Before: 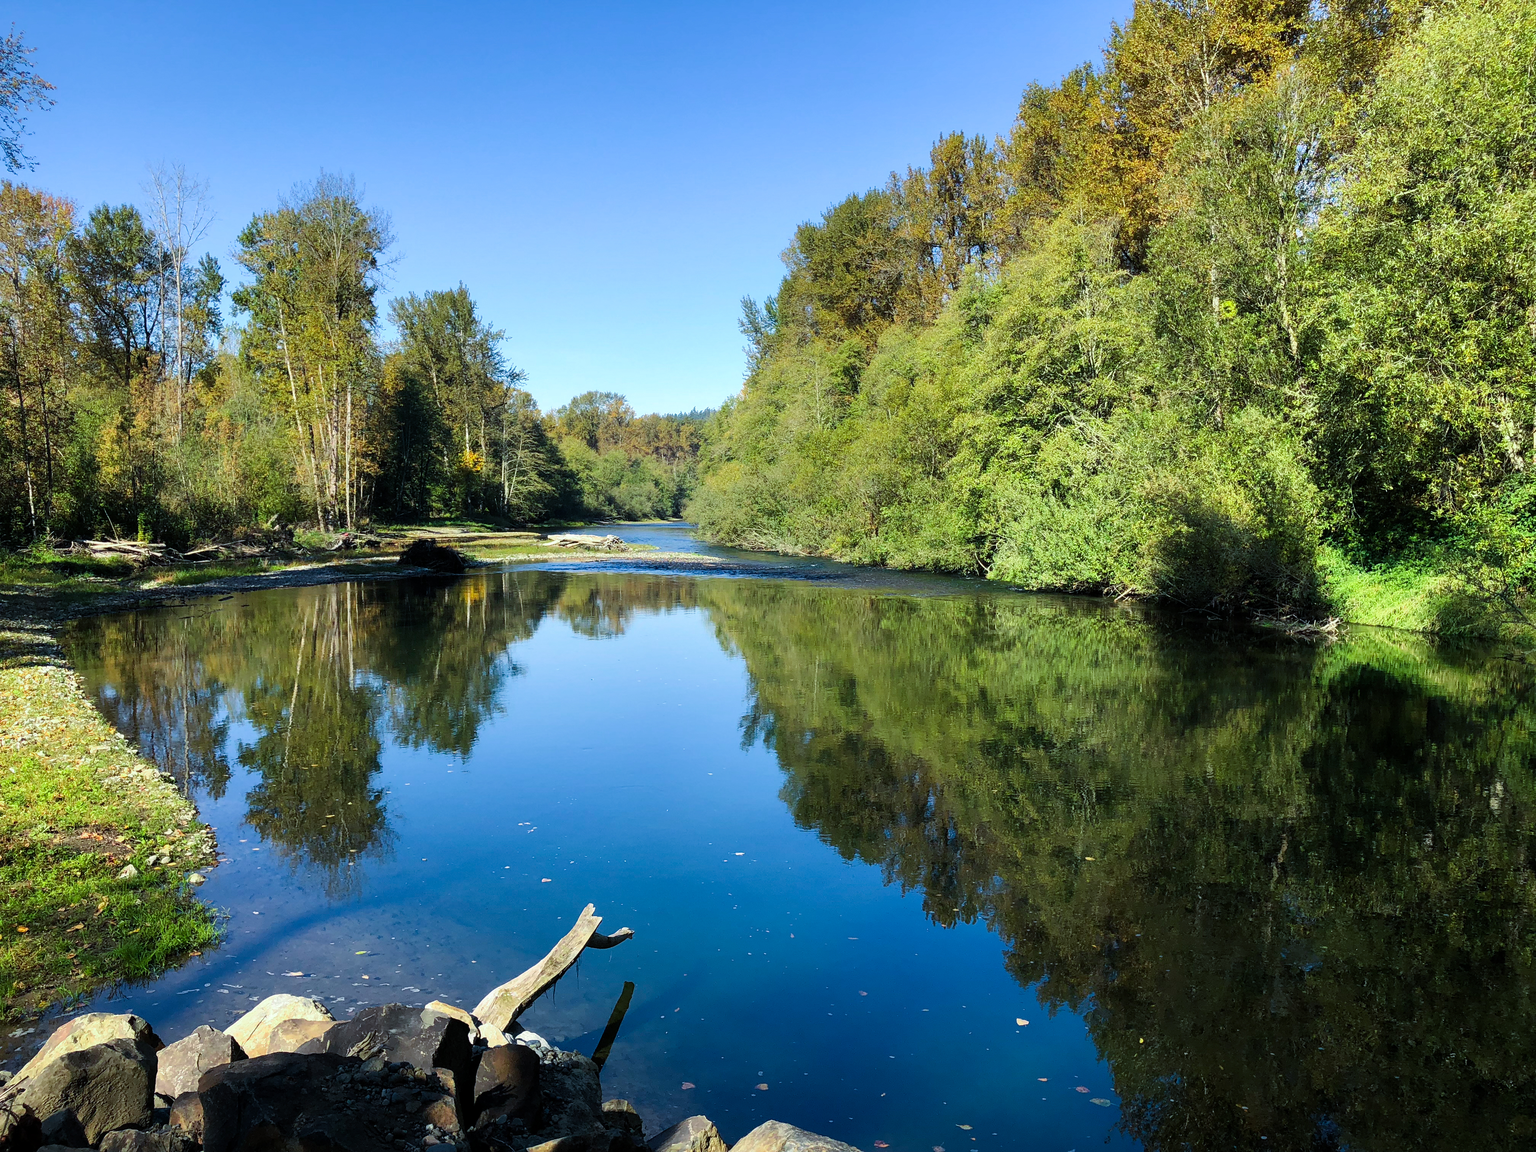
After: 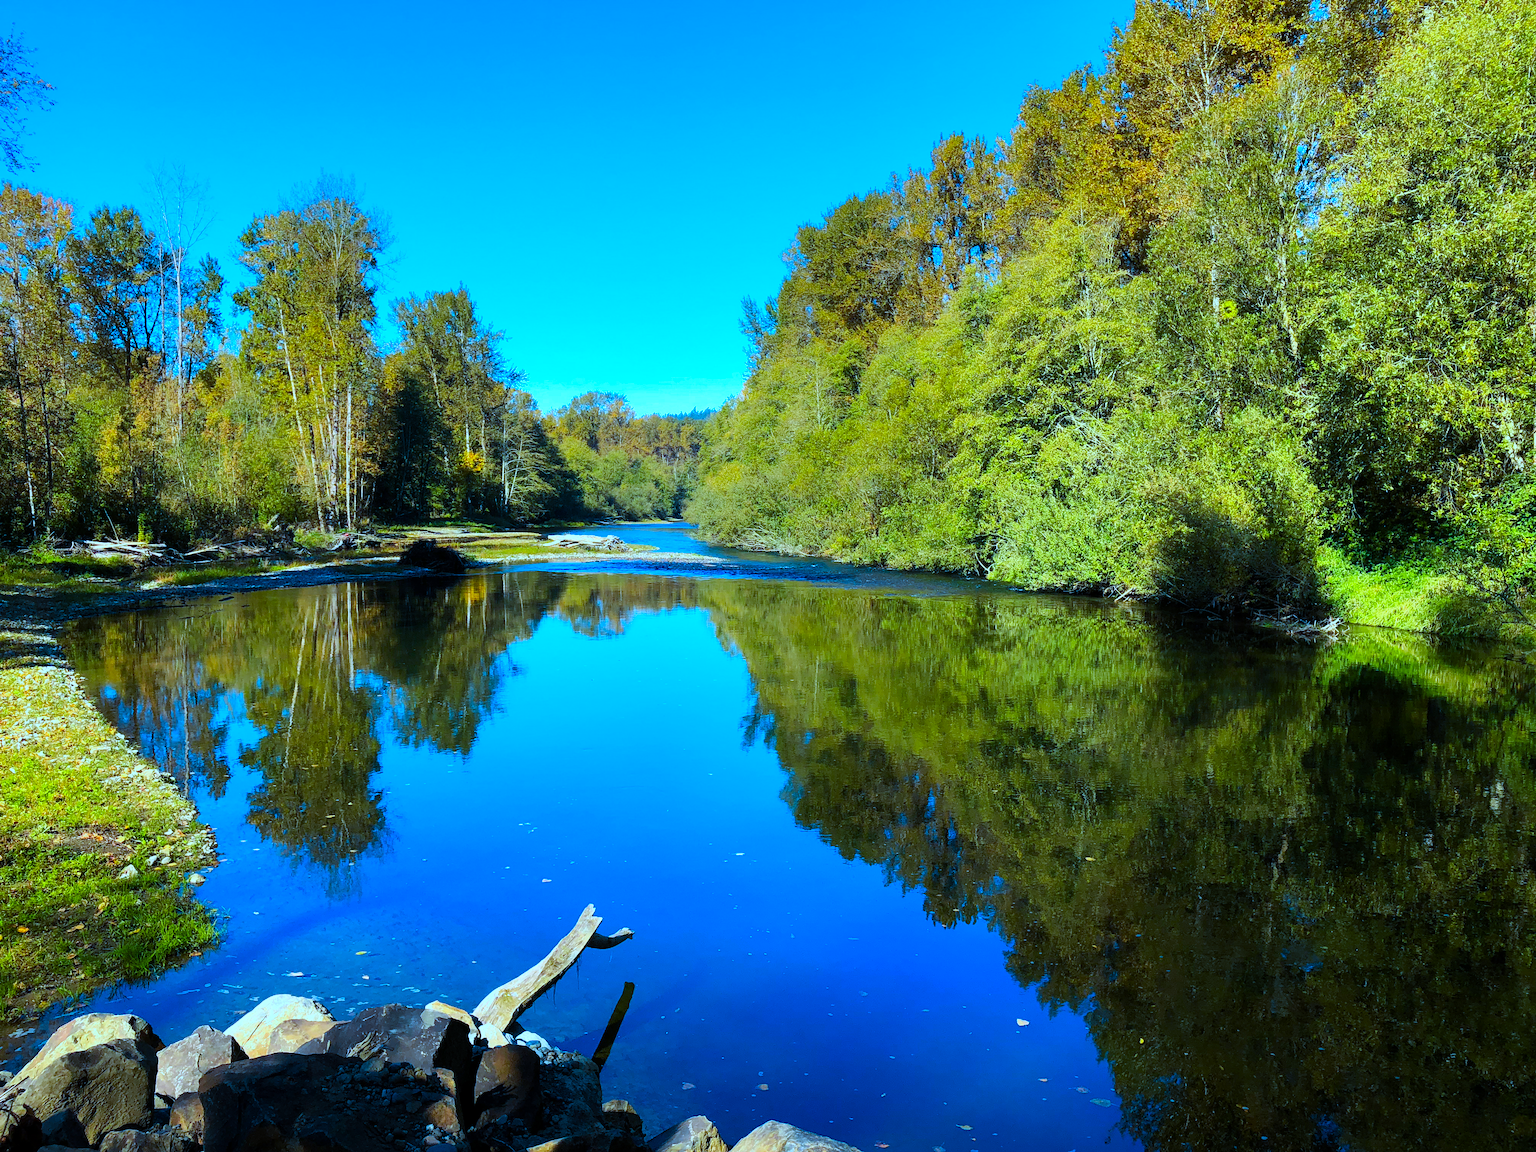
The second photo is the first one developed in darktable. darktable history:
color correction: highlights a* -9.73, highlights b* -21.22
color contrast: green-magenta contrast 1.12, blue-yellow contrast 1.95, unbound 0
